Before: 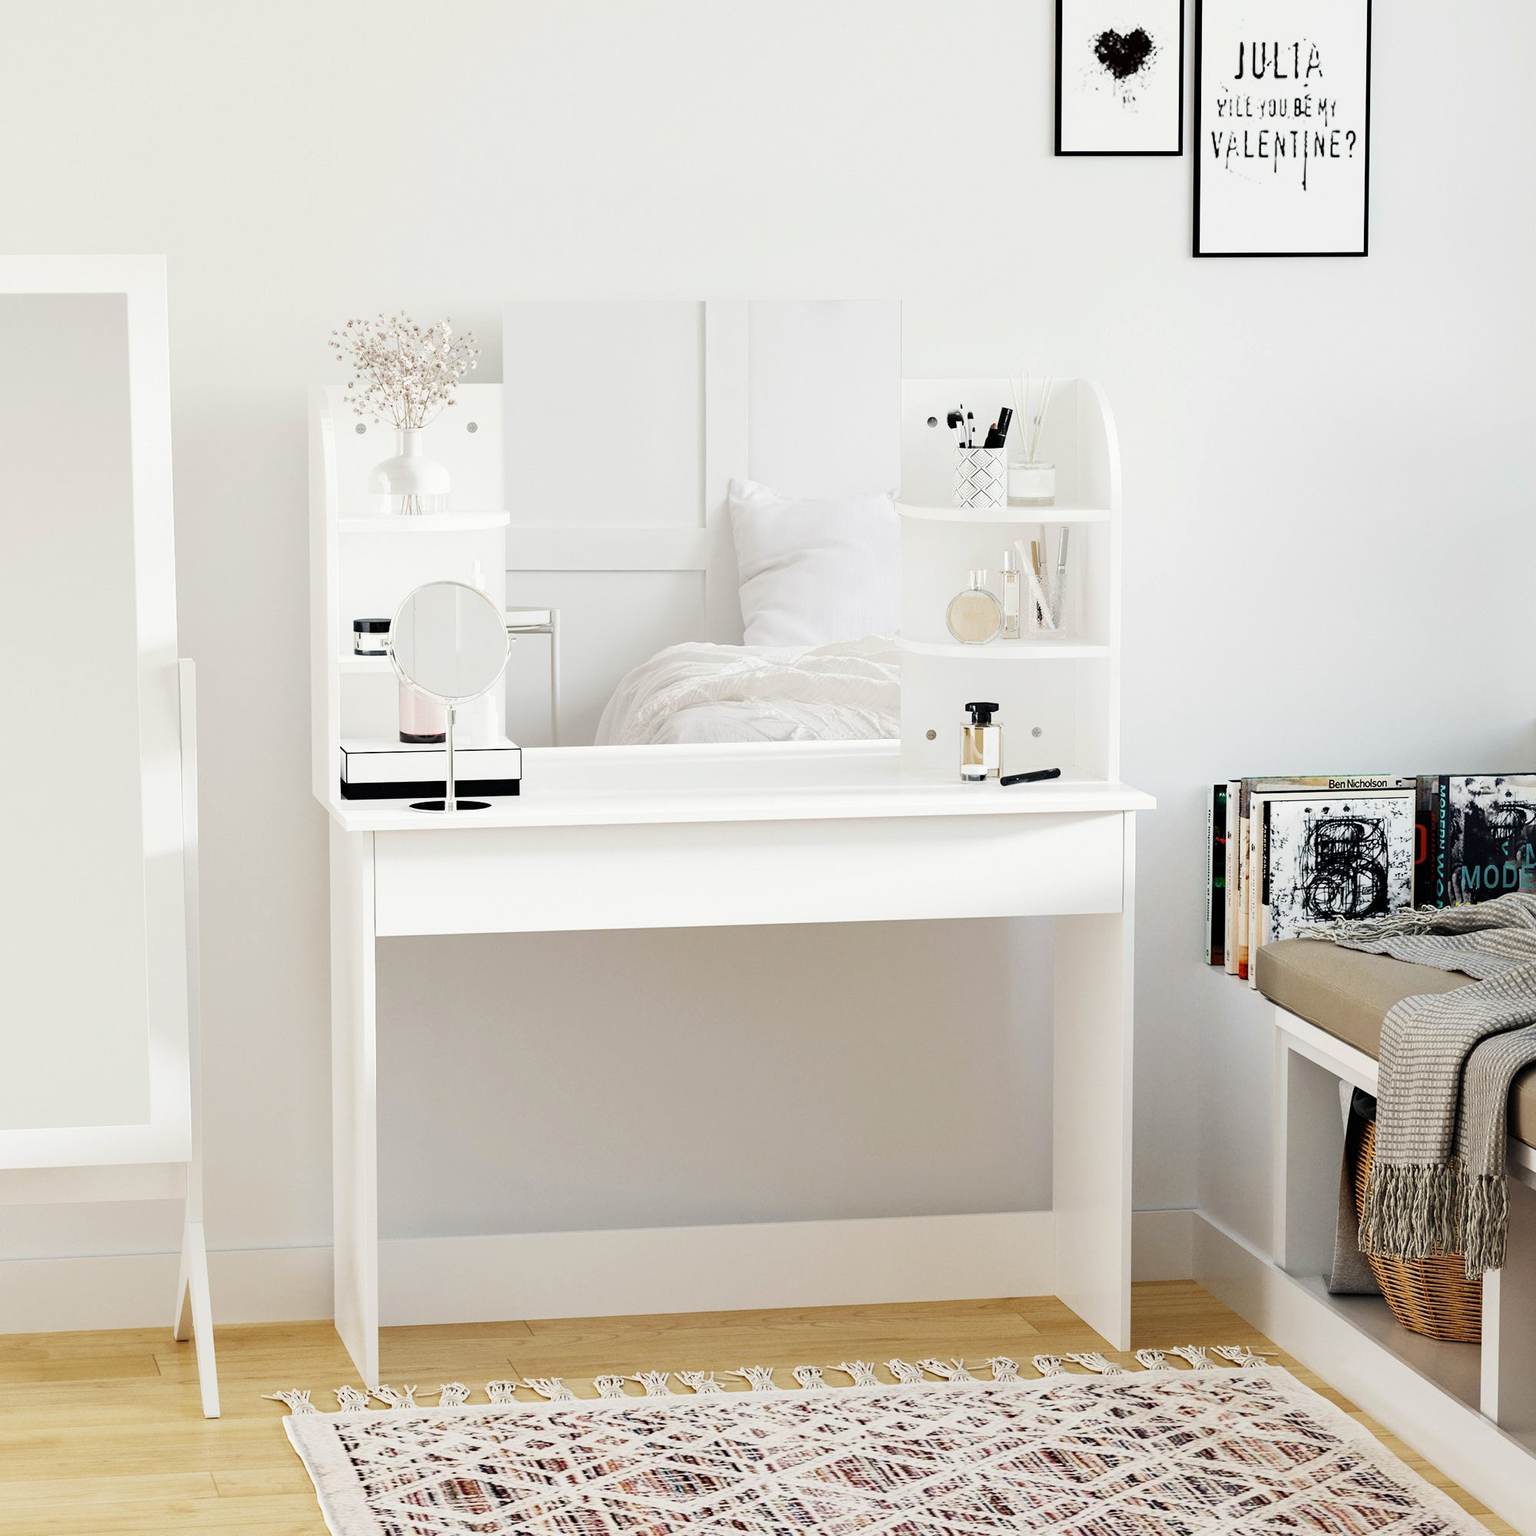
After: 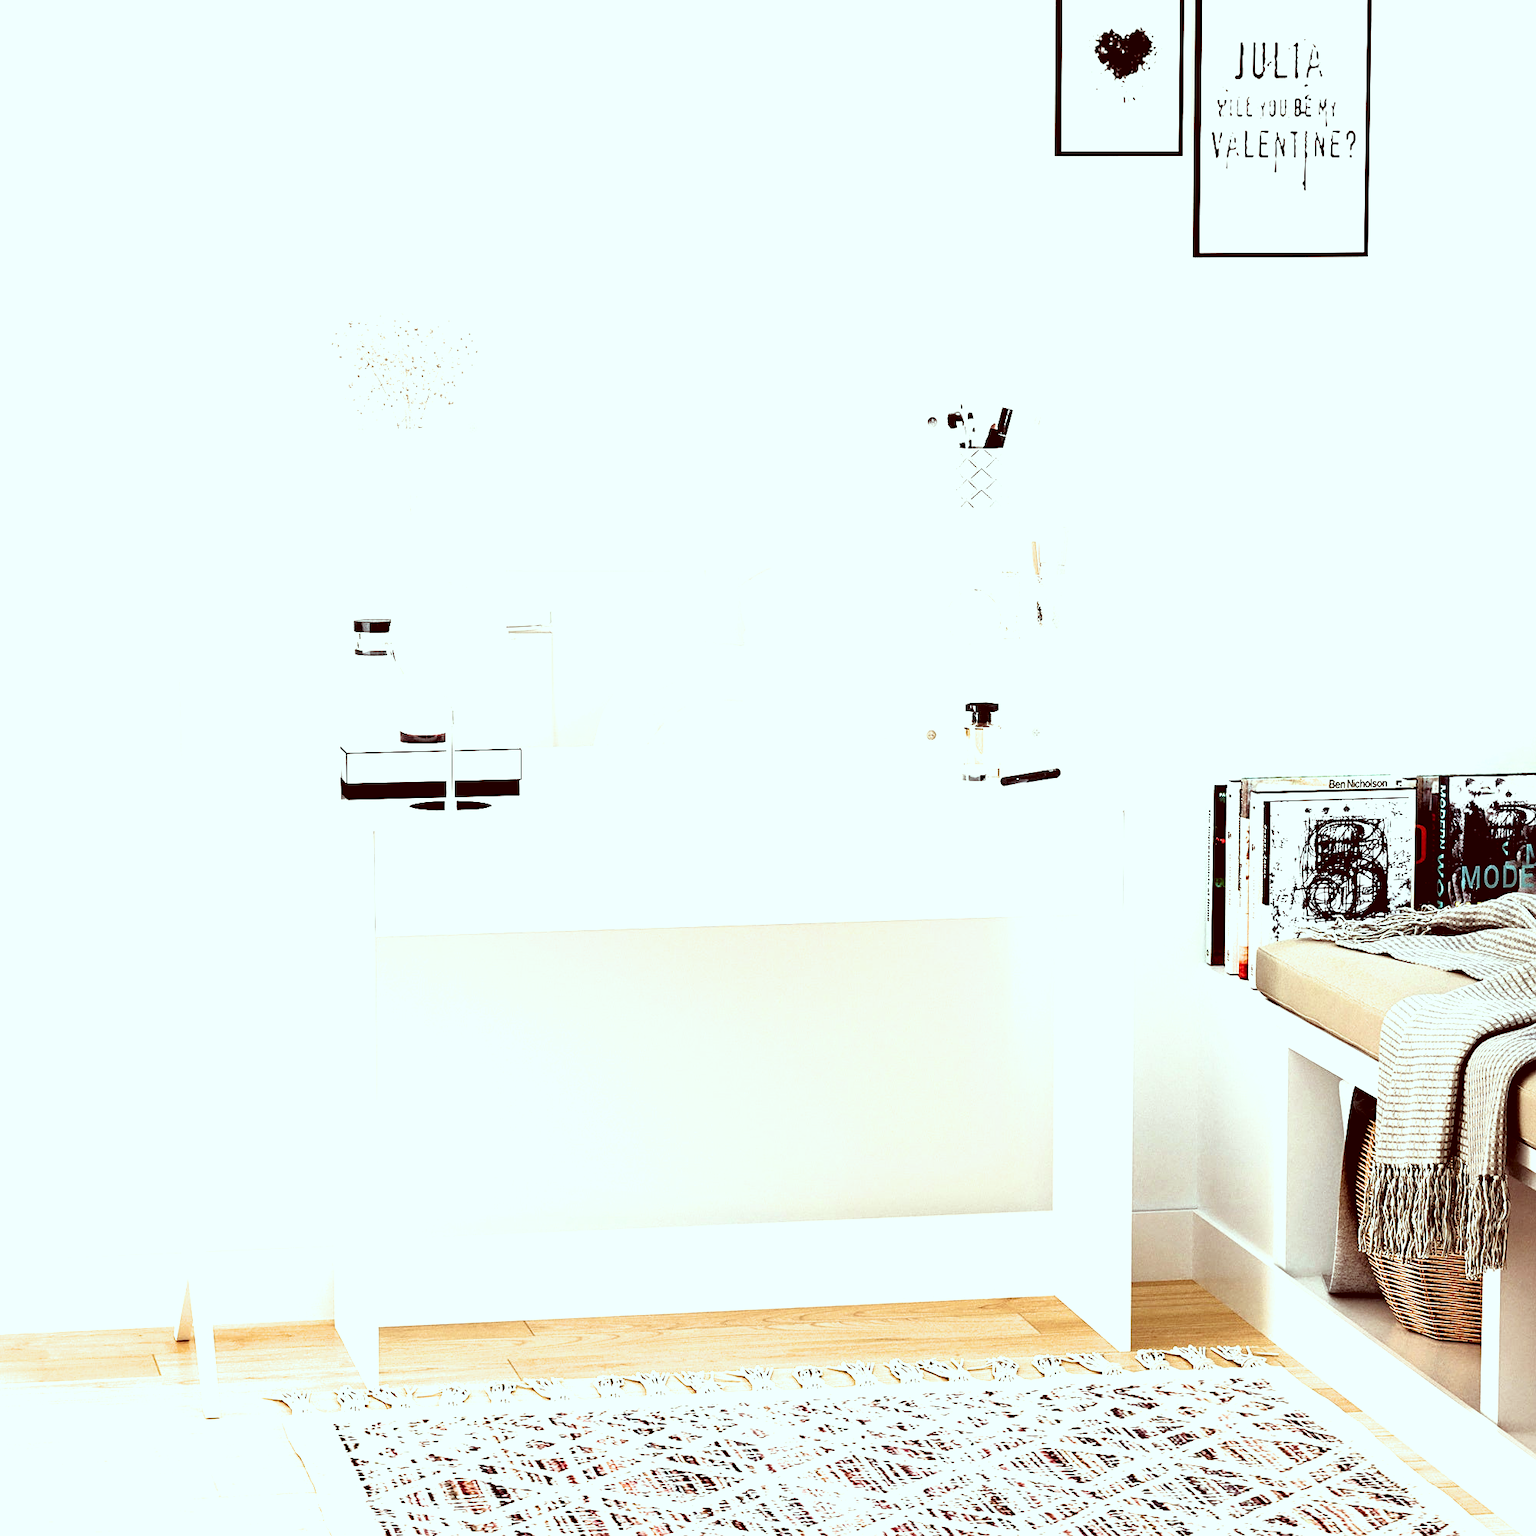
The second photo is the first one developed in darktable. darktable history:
filmic rgb: black relative exposure -7.96 EV, white relative exposure 2.34 EV, threshold 2.98 EV, hardness 6.51, enable highlight reconstruction true
tone equalizer: -8 EV -1.12 EV, -7 EV -1.03 EV, -6 EV -0.867 EV, -5 EV -0.547 EV, -3 EV 0.565 EV, -2 EV 0.87 EV, -1 EV 1.01 EV, +0 EV 1.05 EV
sharpen: amount 0.212
color correction: highlights a* -7.23, highlights b* -0.221, shadows a* 20.06, shadows b* 11.21
